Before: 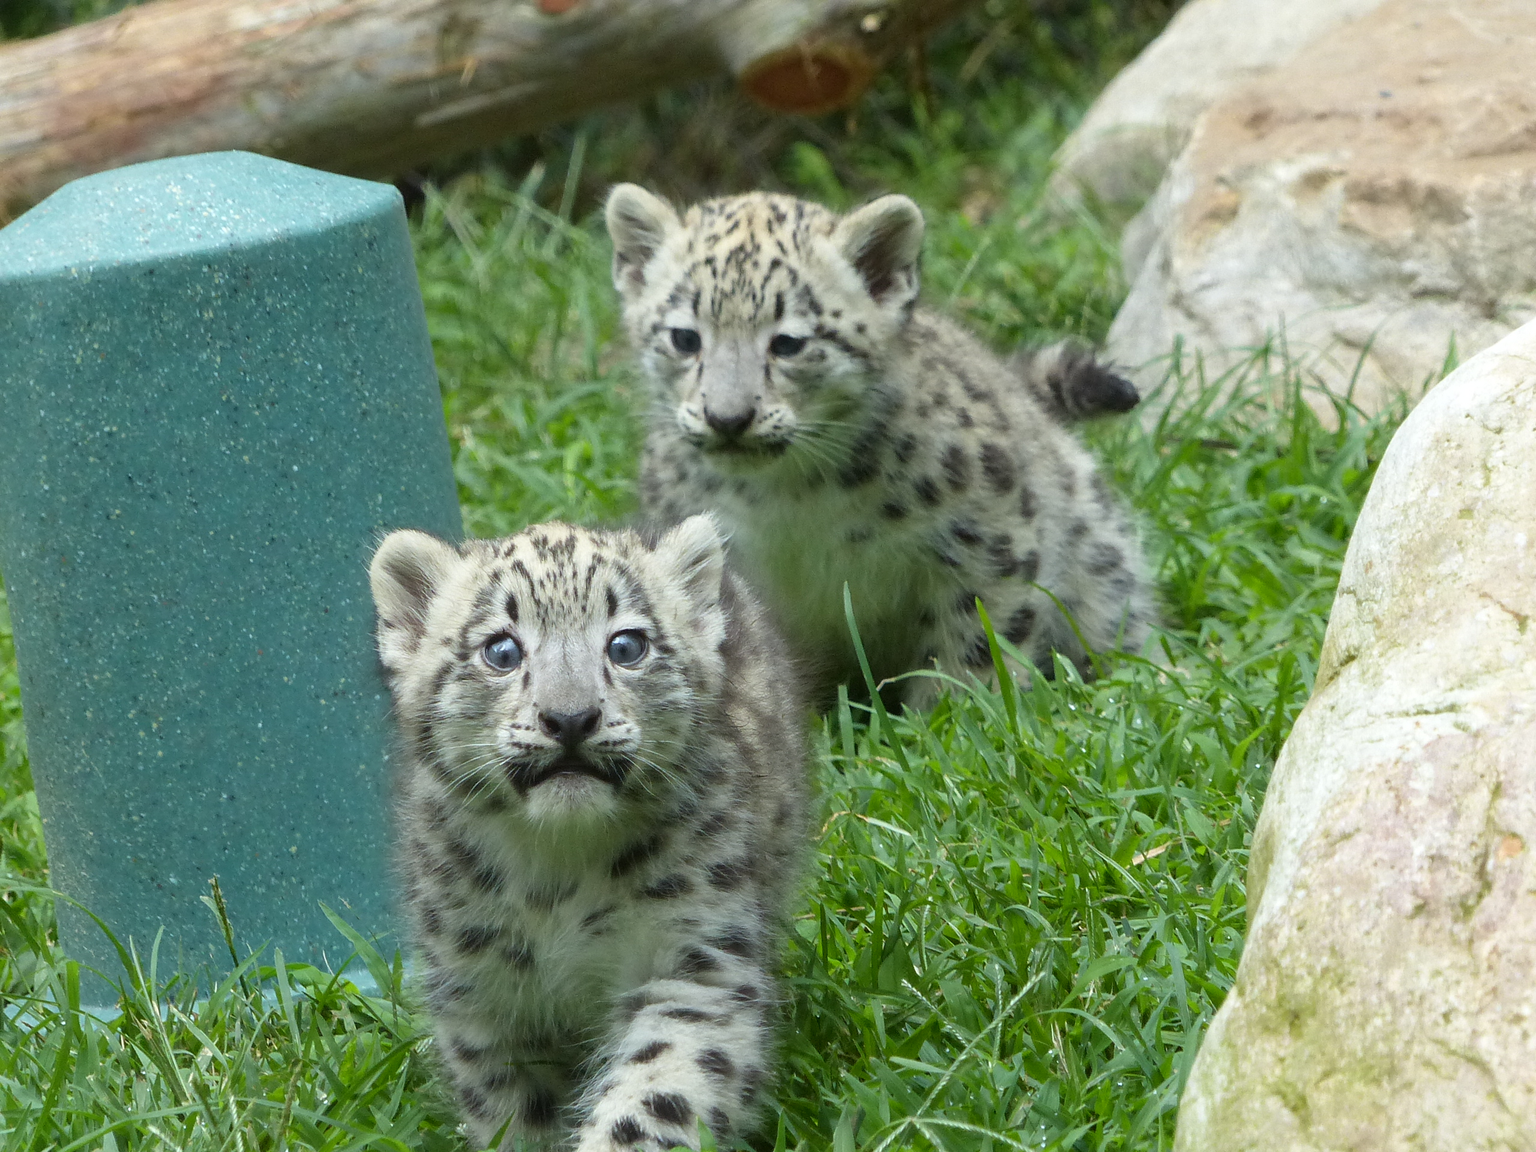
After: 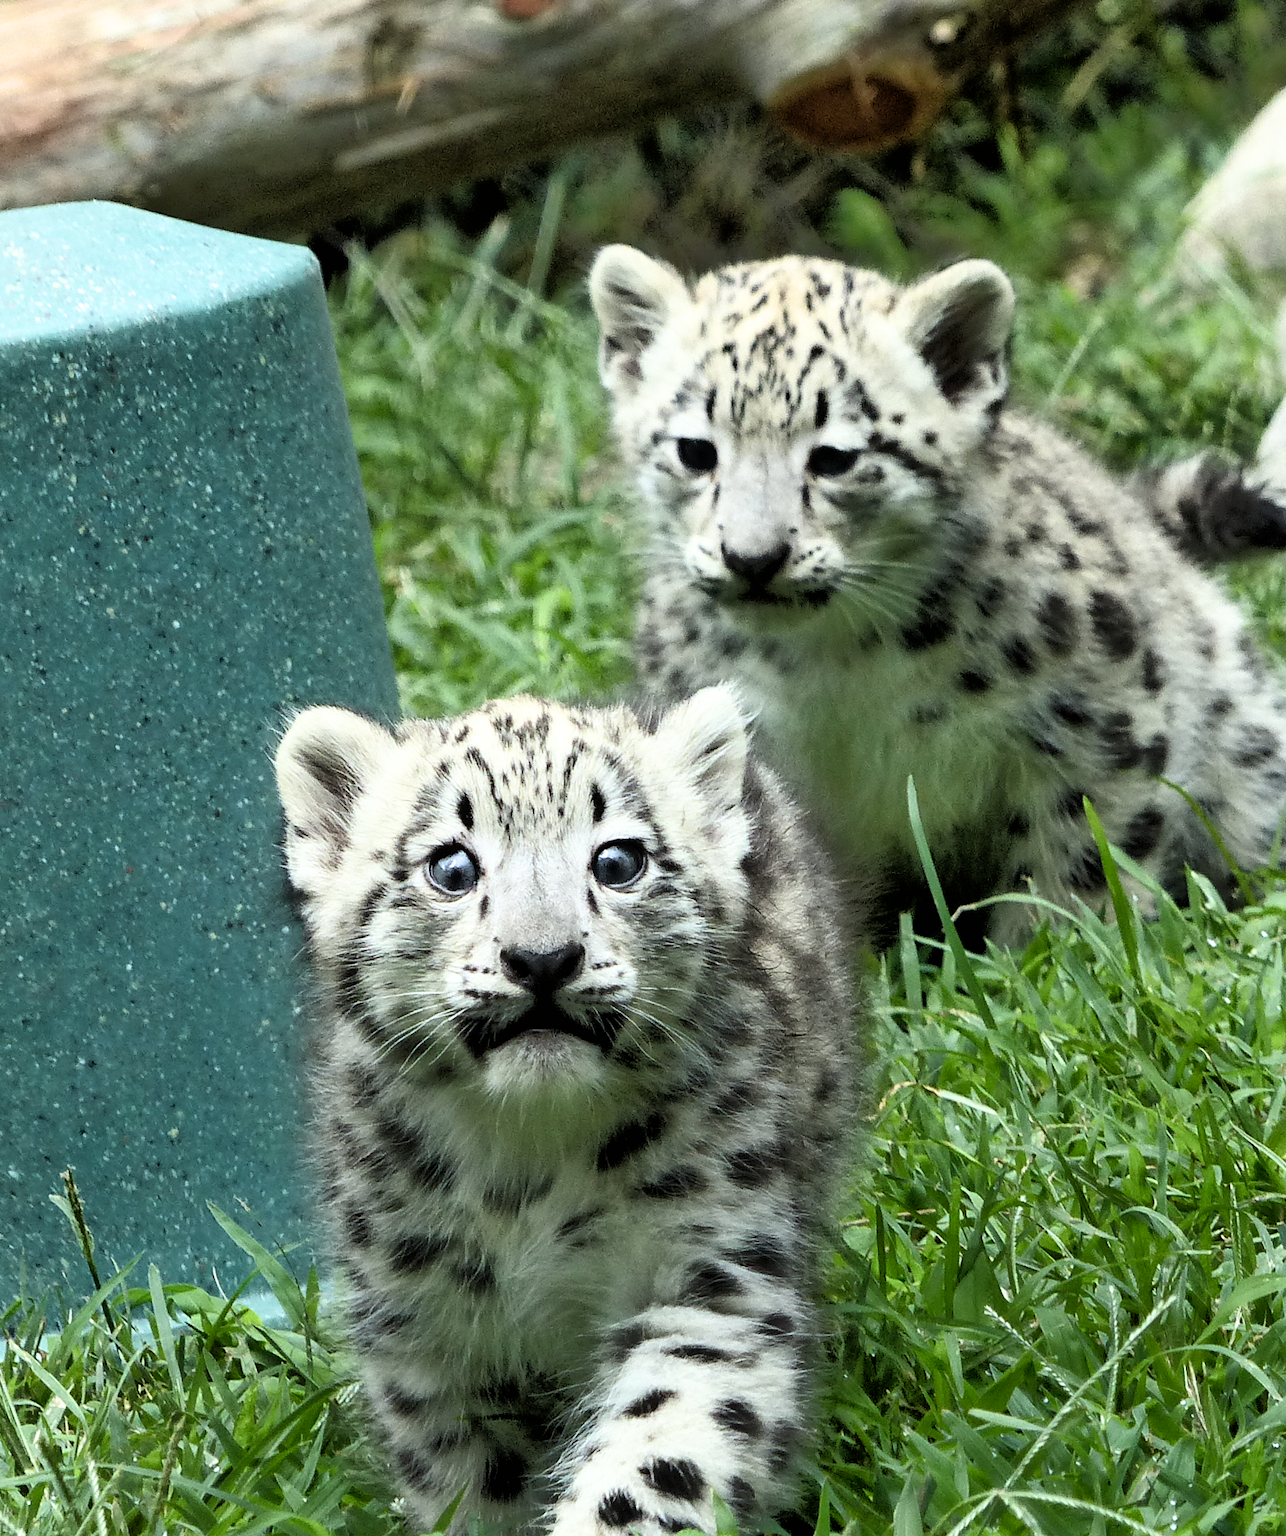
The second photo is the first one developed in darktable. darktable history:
tone equalizer: -8 EV -0.528 EV, -7 EV -0.319 EV, -6 EV -0.083 EV, -5 EV 0.413 EV, -4 EV 0.985 EV, -3 EV 0.791 EV, -2 EV -0.01 EV, -1 EV 0.14 EV, +0 EV -0.012 EV, smoothing 1
crop: left 10.644%, right 26.528%
filmic rgb: black relative exposure -3.75 EV, white relative exposure 2.4 EV, dynamic range scaling -50%, hardness 3.42, latitude 30%, contrast 1.8
